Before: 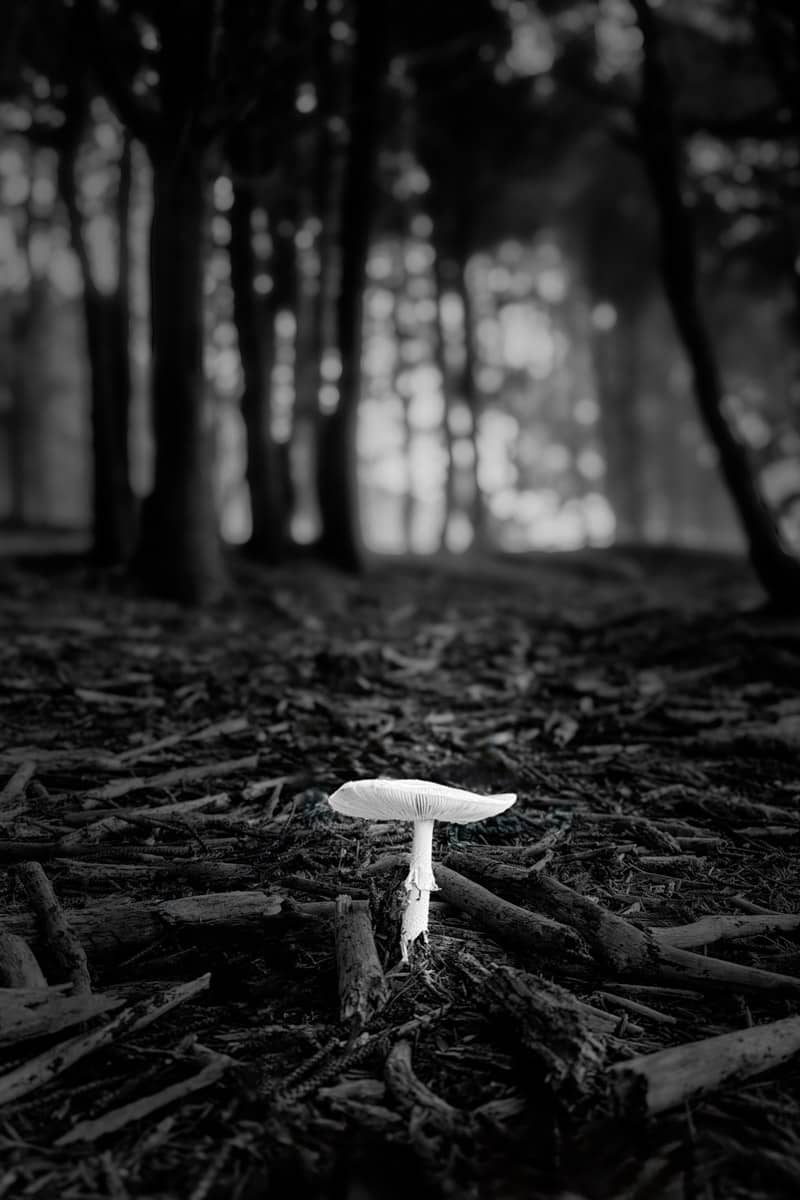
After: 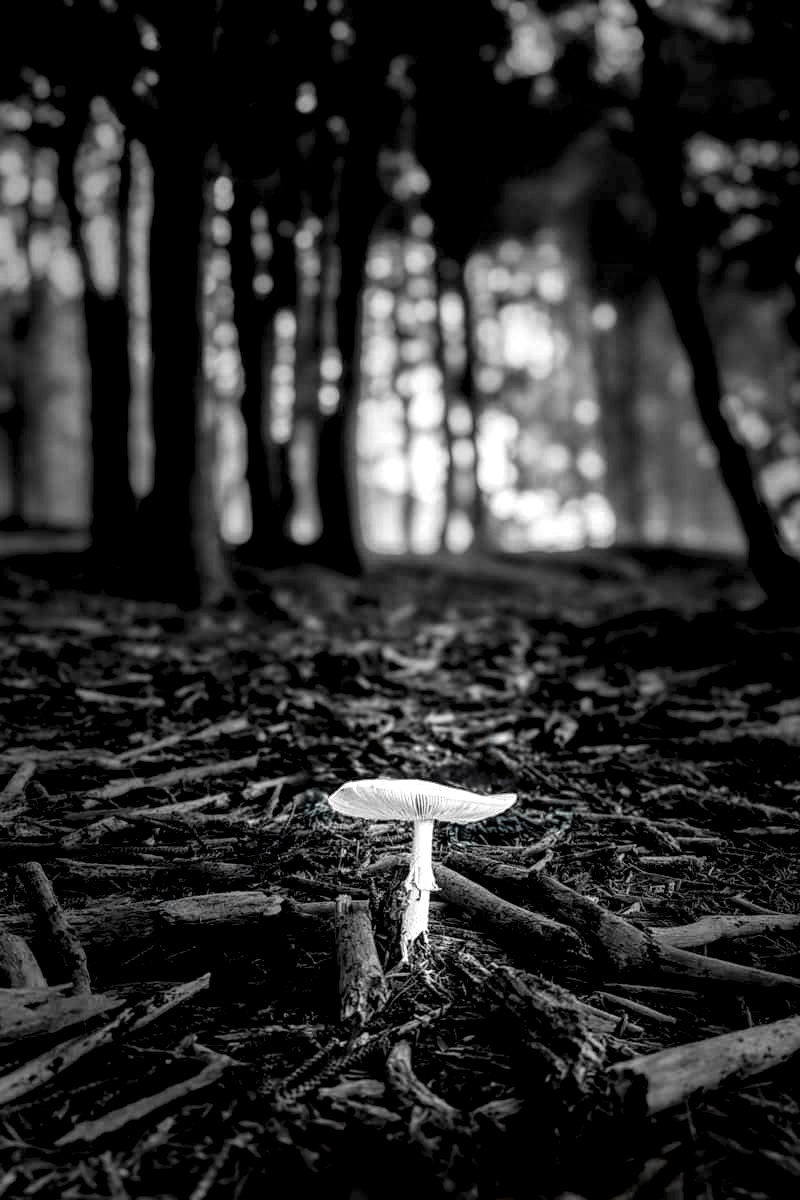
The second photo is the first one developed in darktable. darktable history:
local contrast: highlights 22%, detail 197%
